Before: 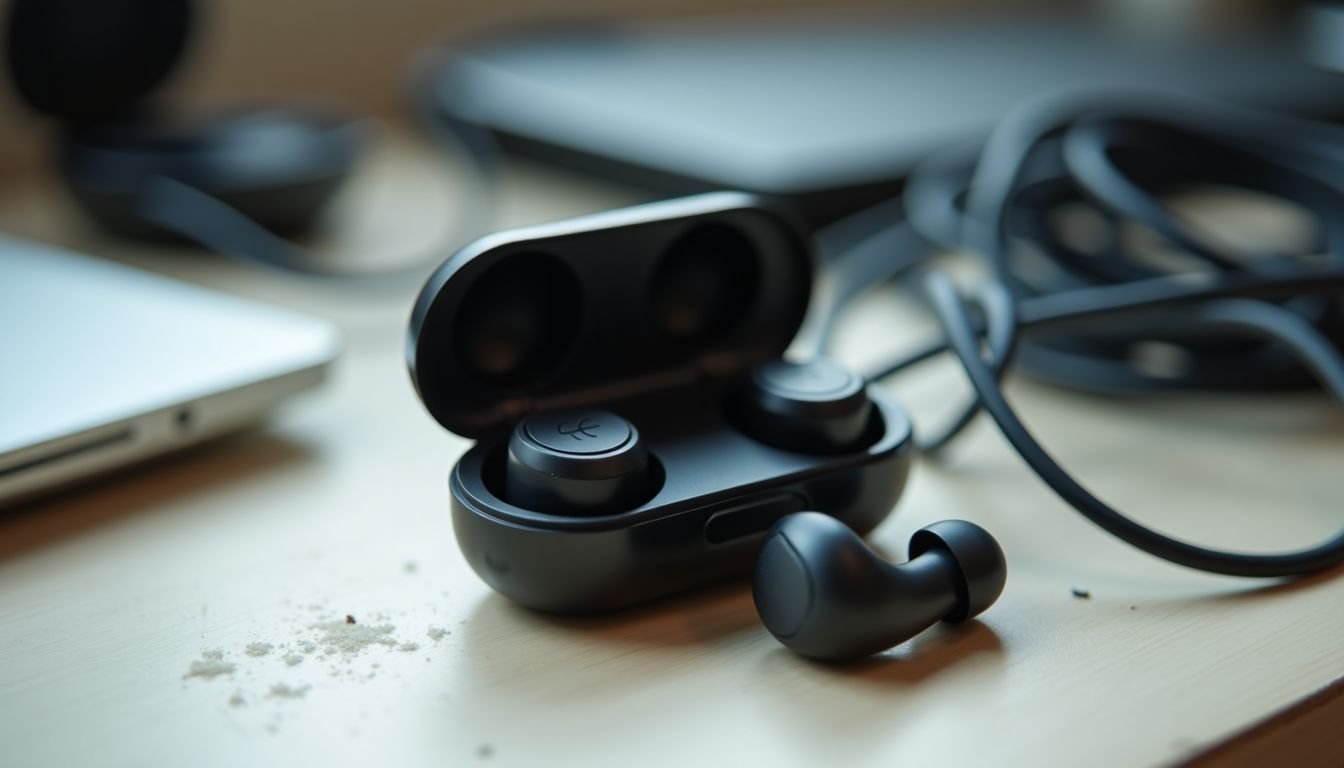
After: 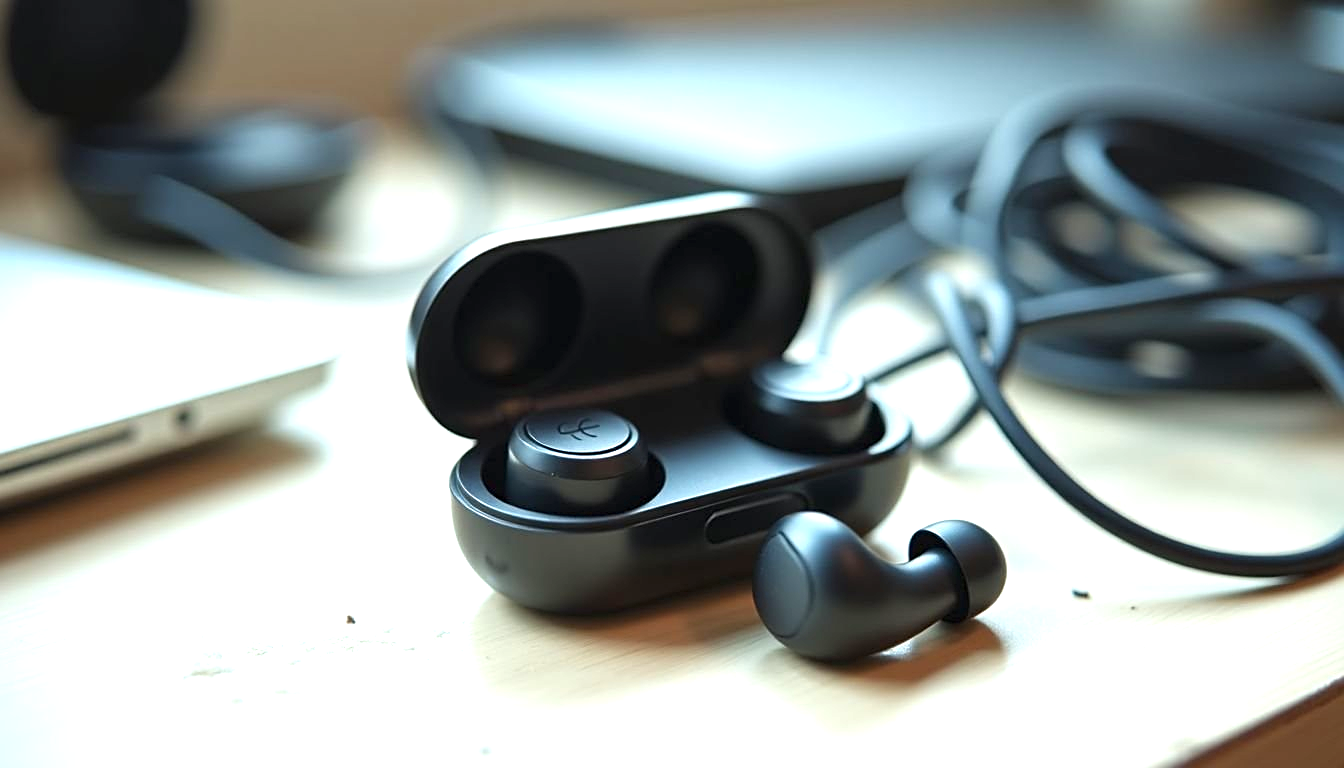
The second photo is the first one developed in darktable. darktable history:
sharpen: on, module defaults
exposure: exposure 1.223 EV, compensate highlight preservation false
